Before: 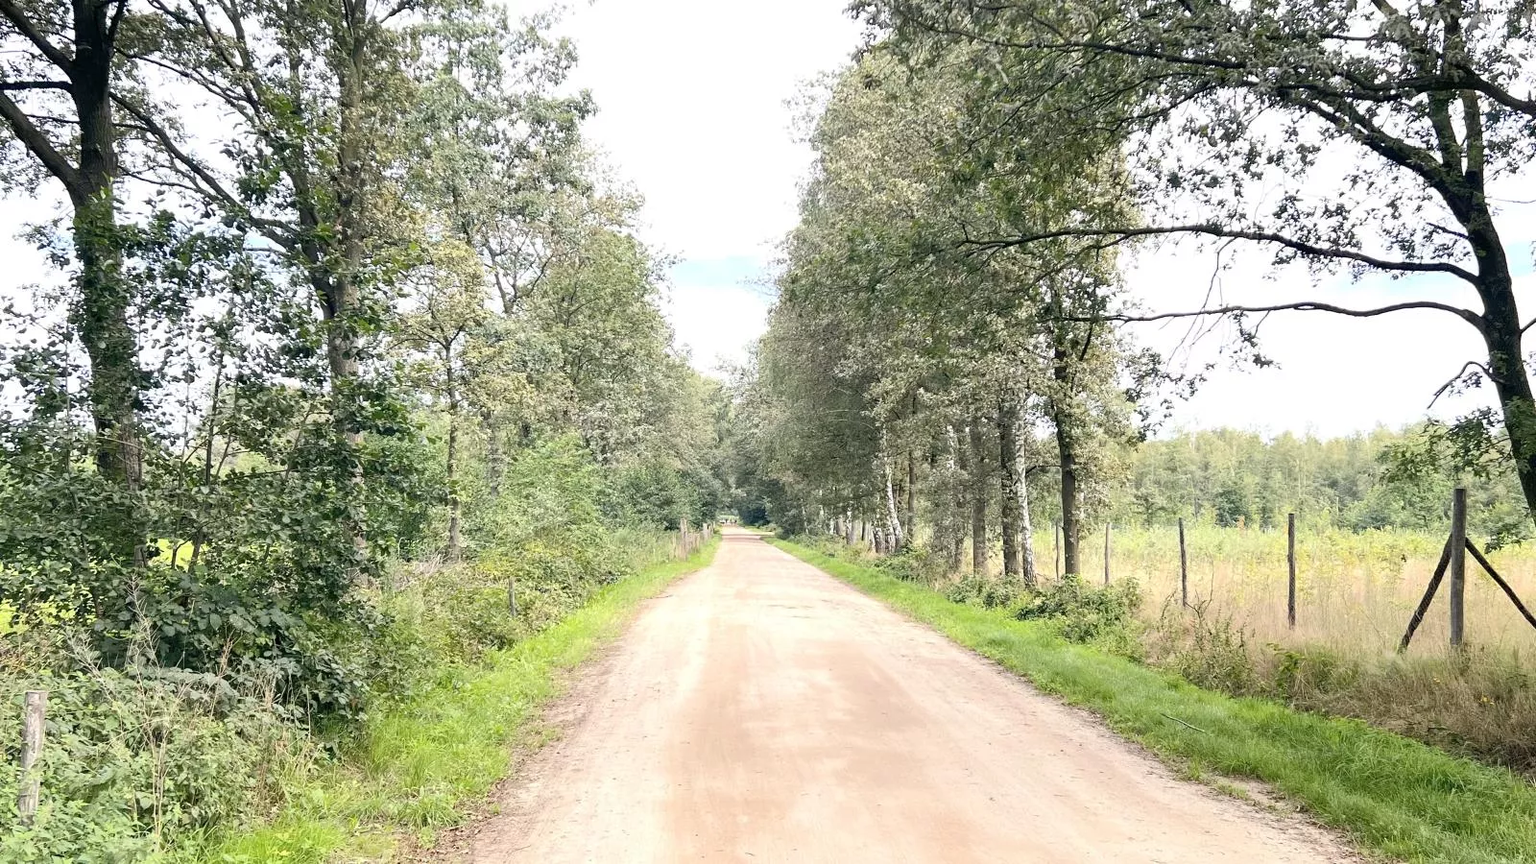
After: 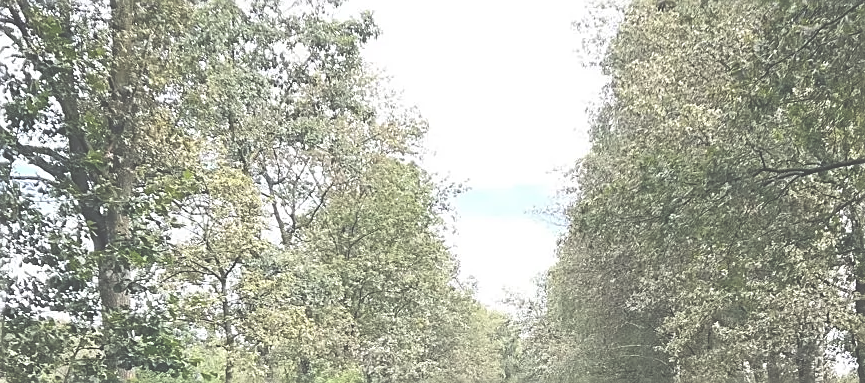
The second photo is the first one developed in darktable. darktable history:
crop: left 15.205%, top 9.204%, right 30.729%, bottom 48.189%
sharpen: on, module defaults
exposure: black level correction -0.086, compensate exposure bias true, compensate highlight preservation false
